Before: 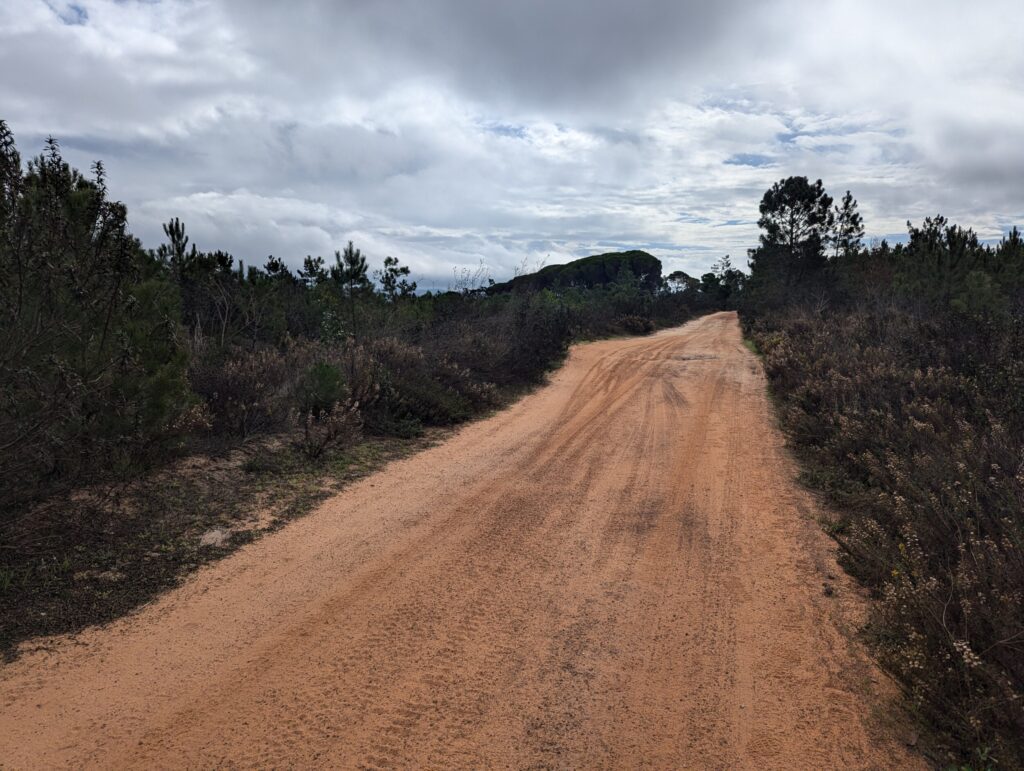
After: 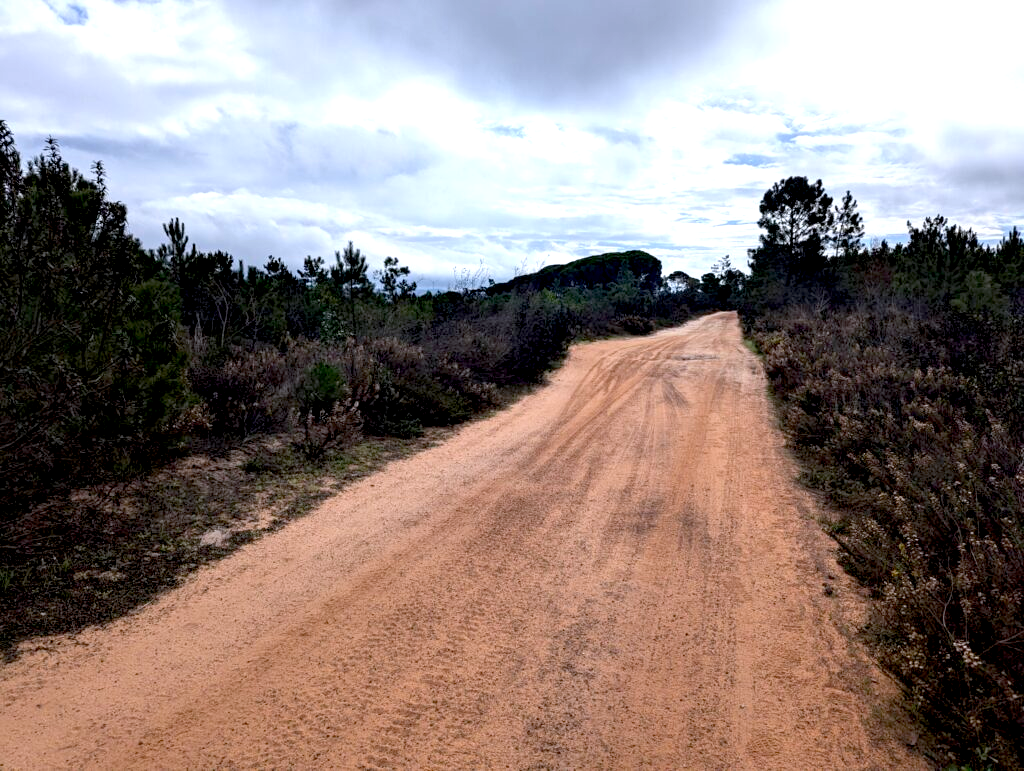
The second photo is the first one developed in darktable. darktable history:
exposure: black level correction 0.012, exposure 0.7 EV, compensate exposure bias true, compensate highlight preservation false
color calibration: illuminant as shot in camera, x 0.358, y 0.373, temperature 4628.91 K
